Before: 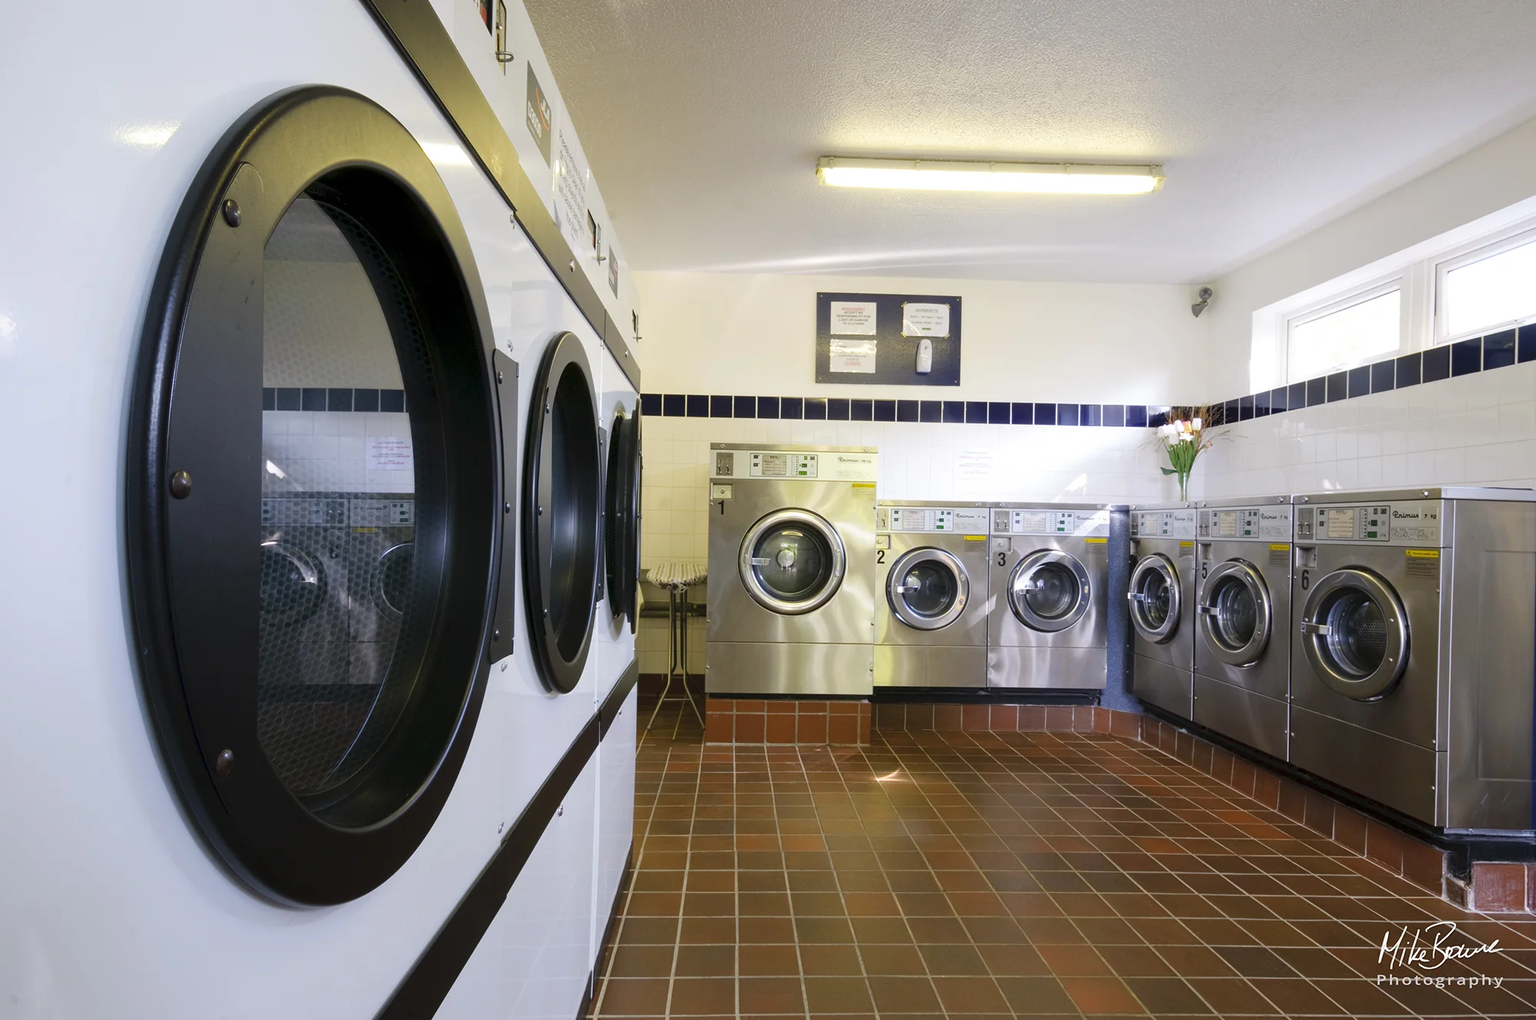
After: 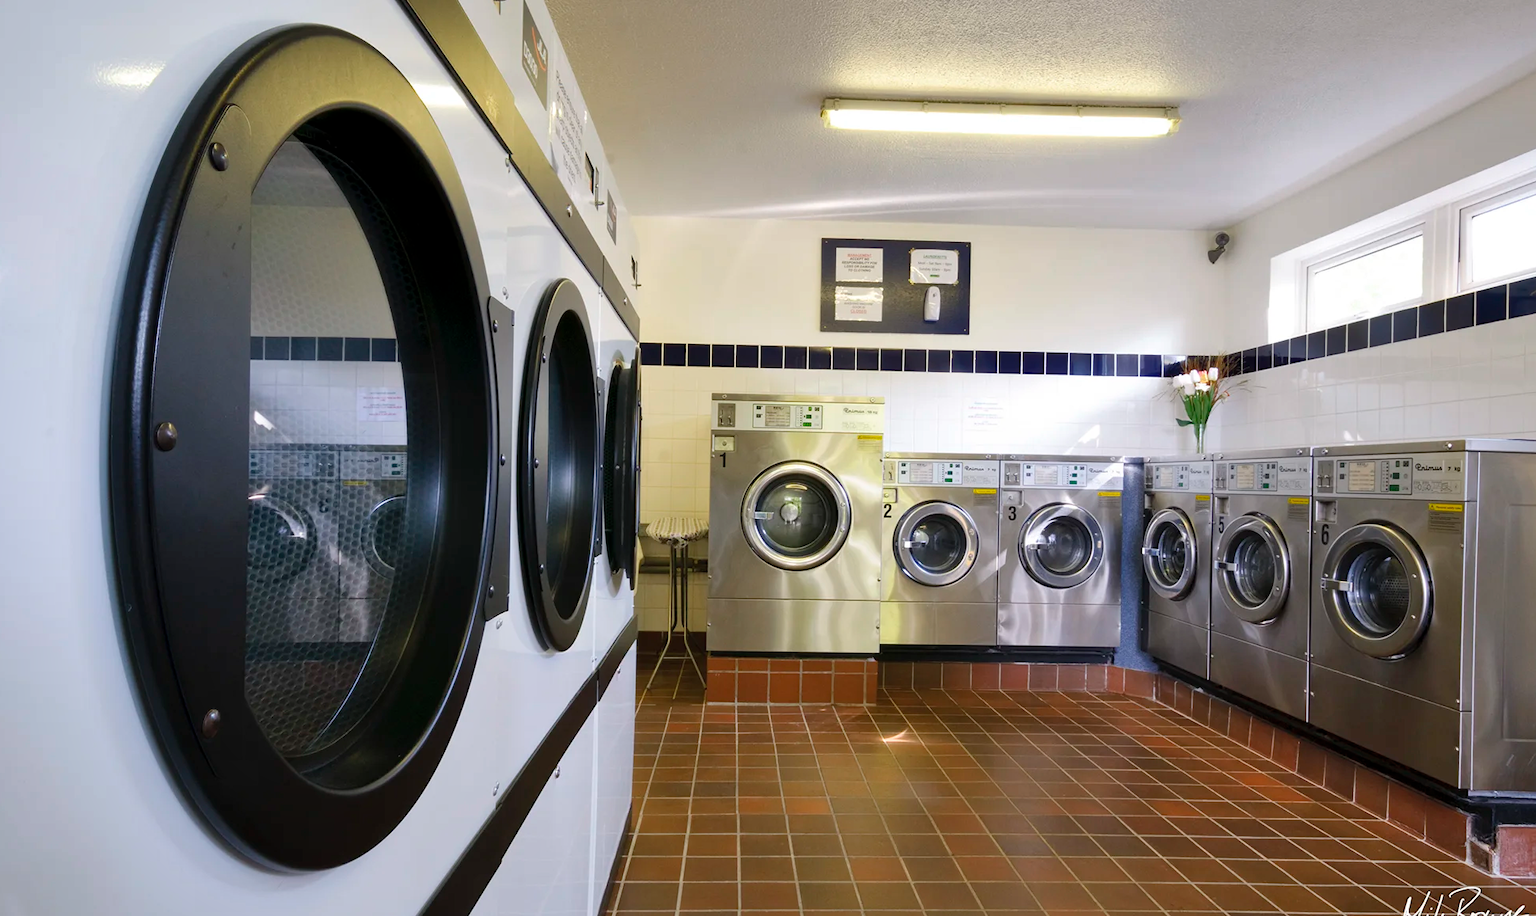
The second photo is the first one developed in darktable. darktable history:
crop: left 1.343%, top 6.091%, right 1.621%, bottom 6.716%
shadows and highlights: low approximation 0.01, soften with gaussian
